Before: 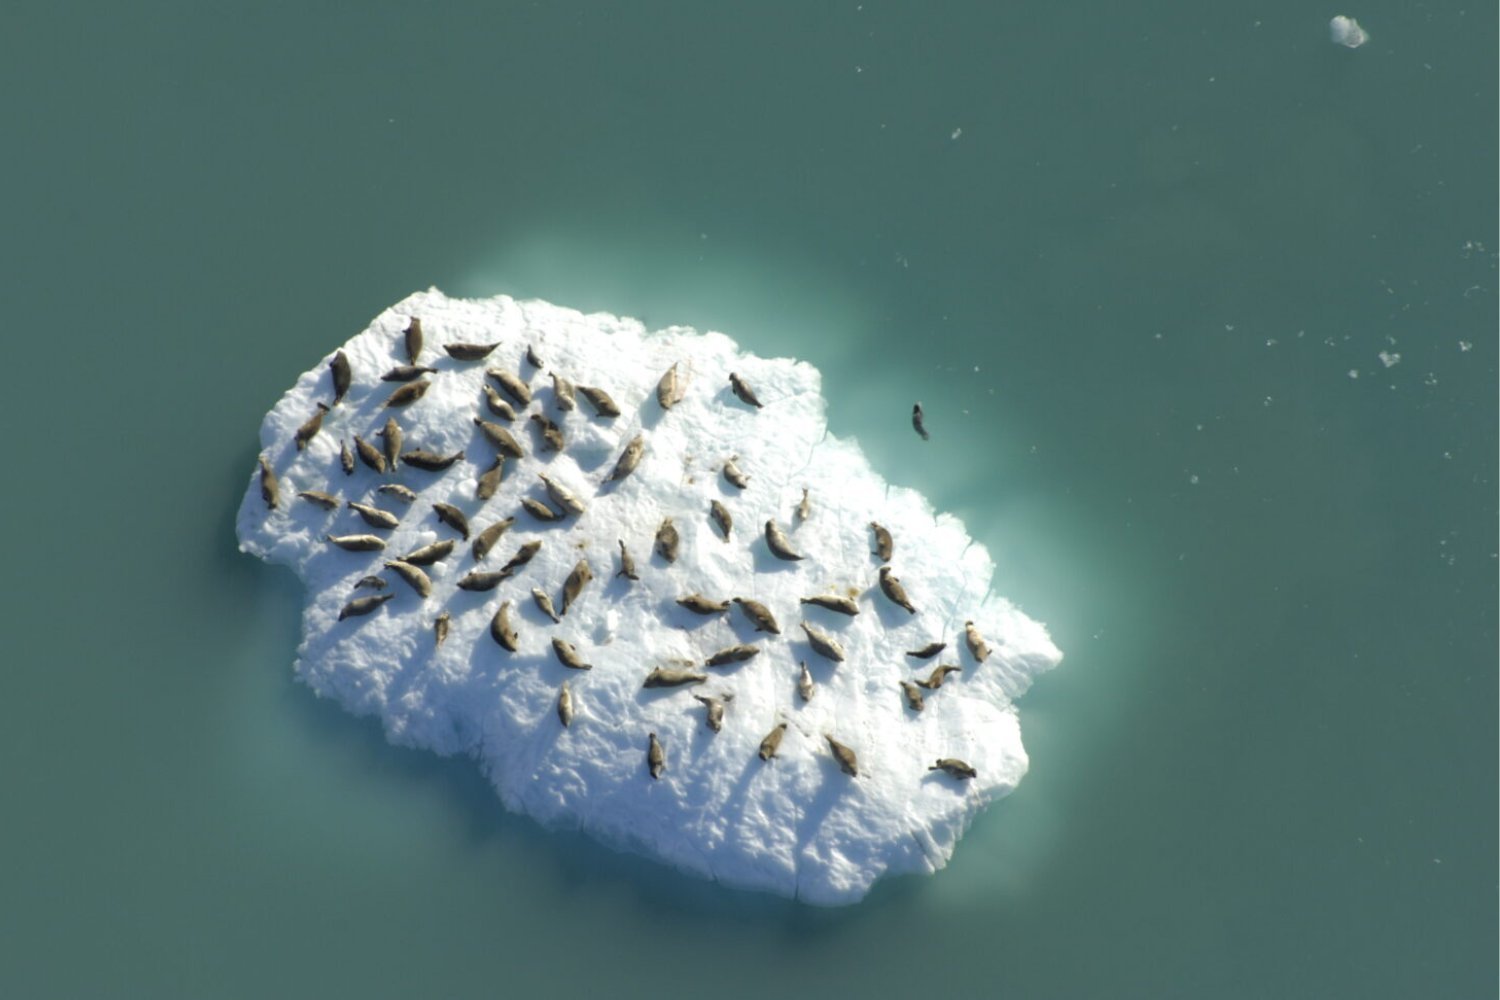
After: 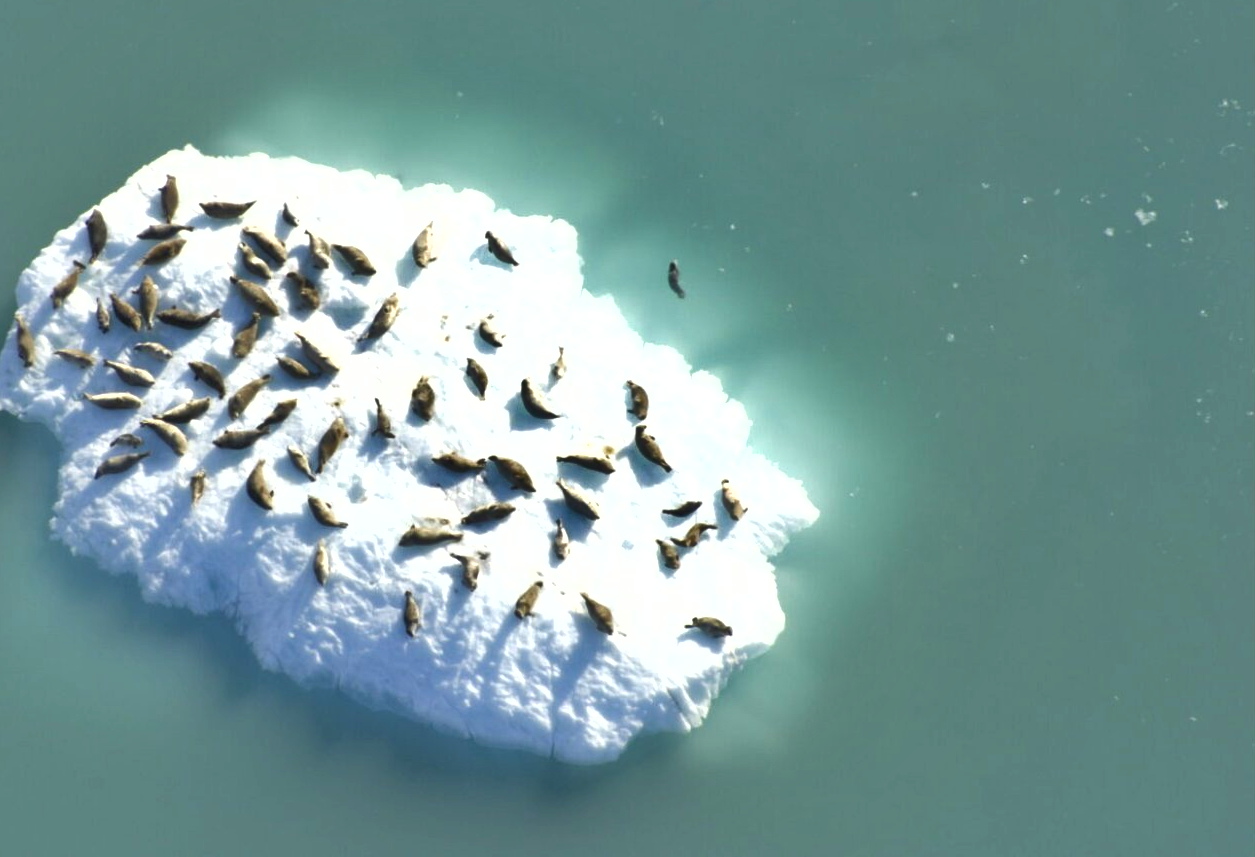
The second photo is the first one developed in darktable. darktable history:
crop: left 16.315%, top 14.246%
exposure: exposure 0.74 EV, compensate highlight preservation false
shadows and highlights: shadows 40, highlights -54, highlights color adjustment 46%, low approximation 0.01, soften with gaussian
